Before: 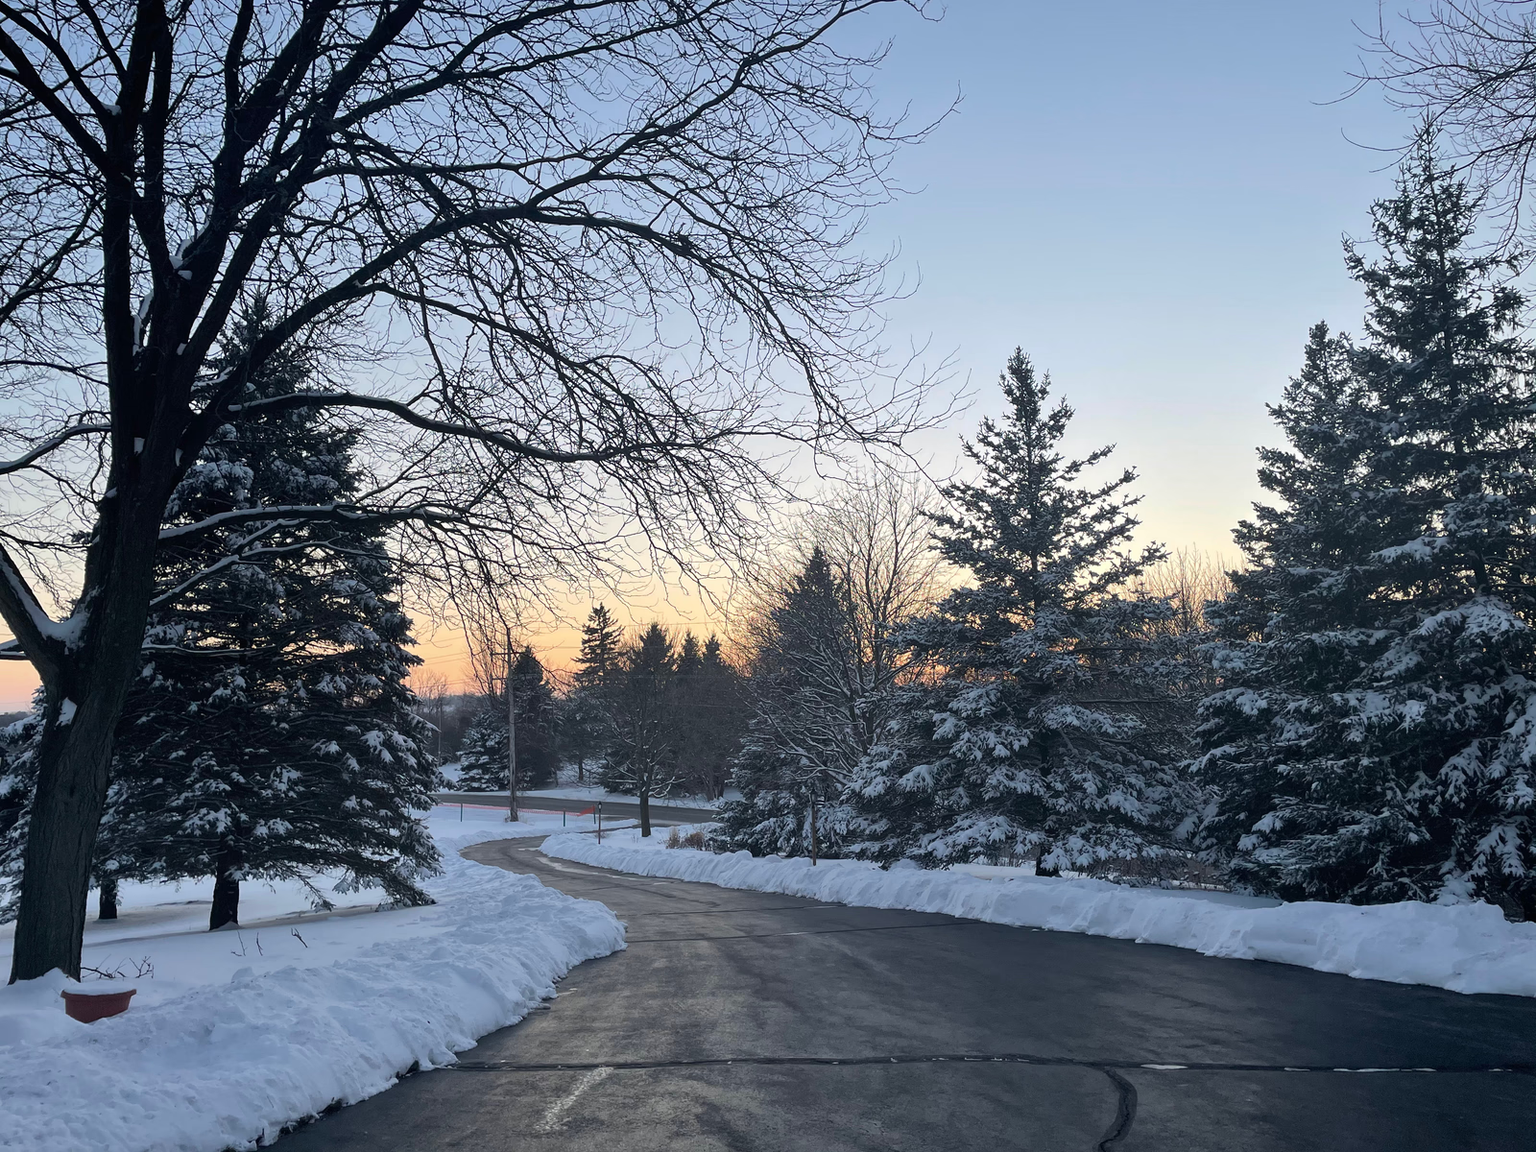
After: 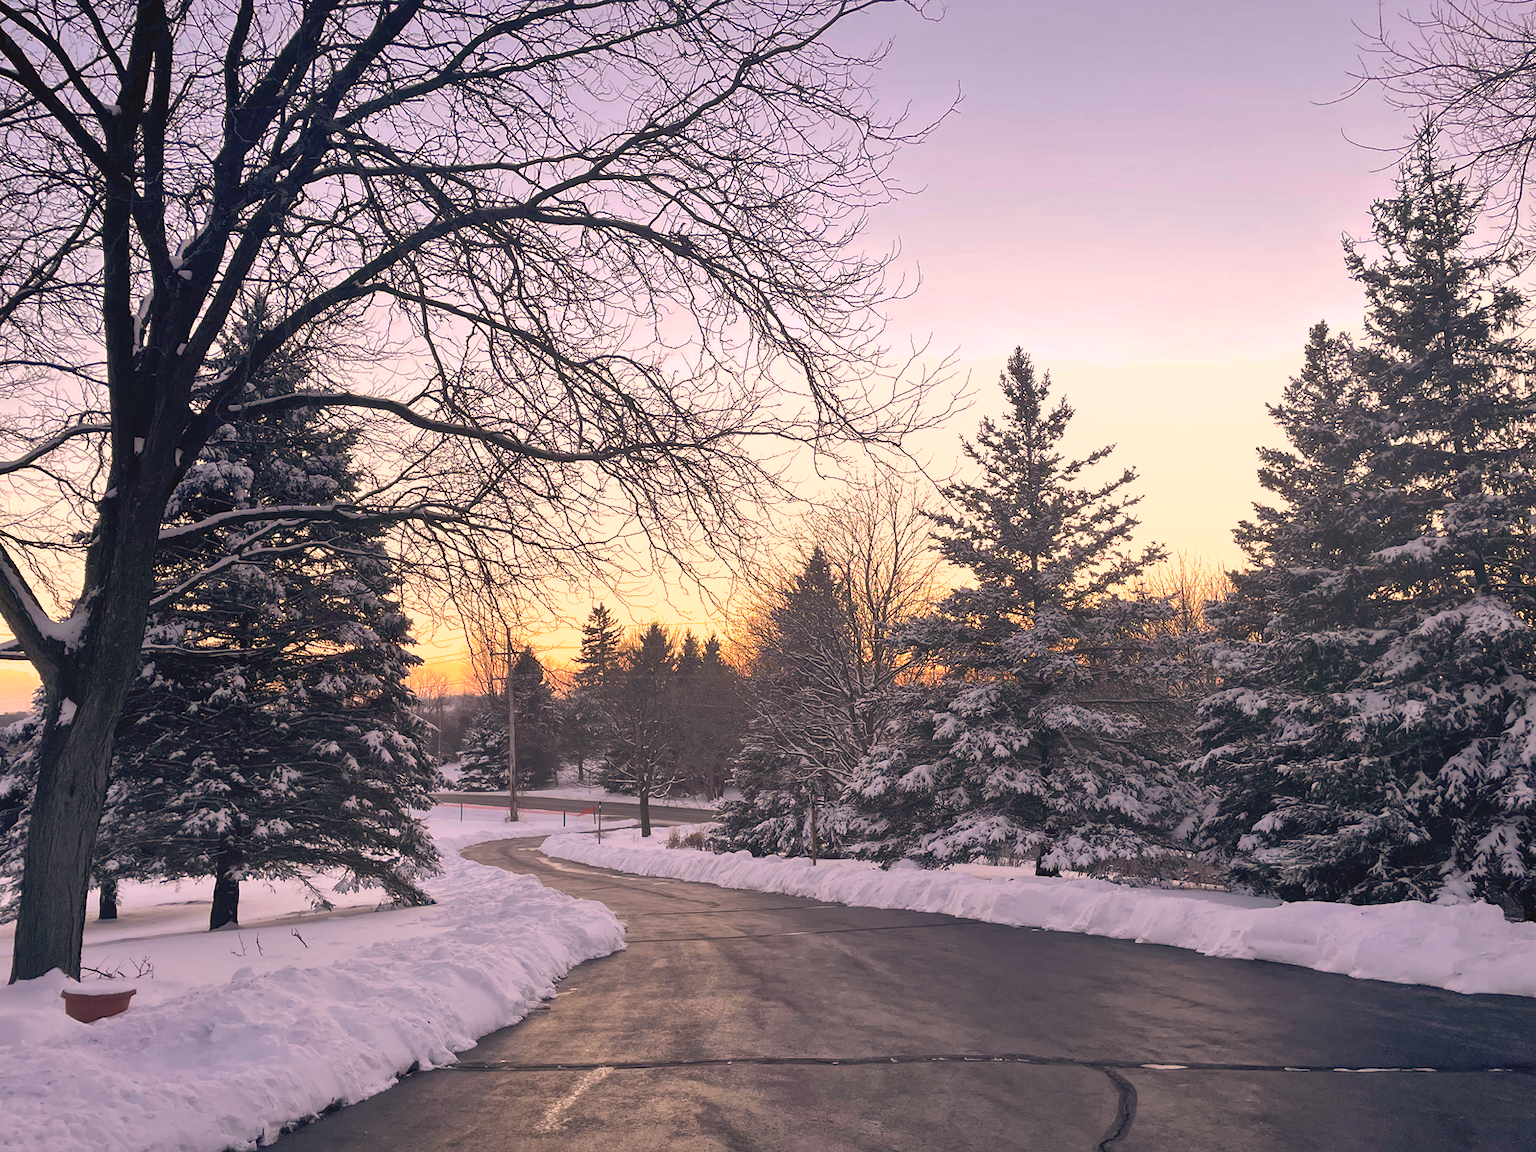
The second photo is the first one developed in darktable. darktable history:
shadows and highlights: on, module defaults
exposure: black level correction -0.001, exposure 0.546 EV, compensate highlight preservation false
color correction: highlights a* 21.97, highlights b* 22.45
